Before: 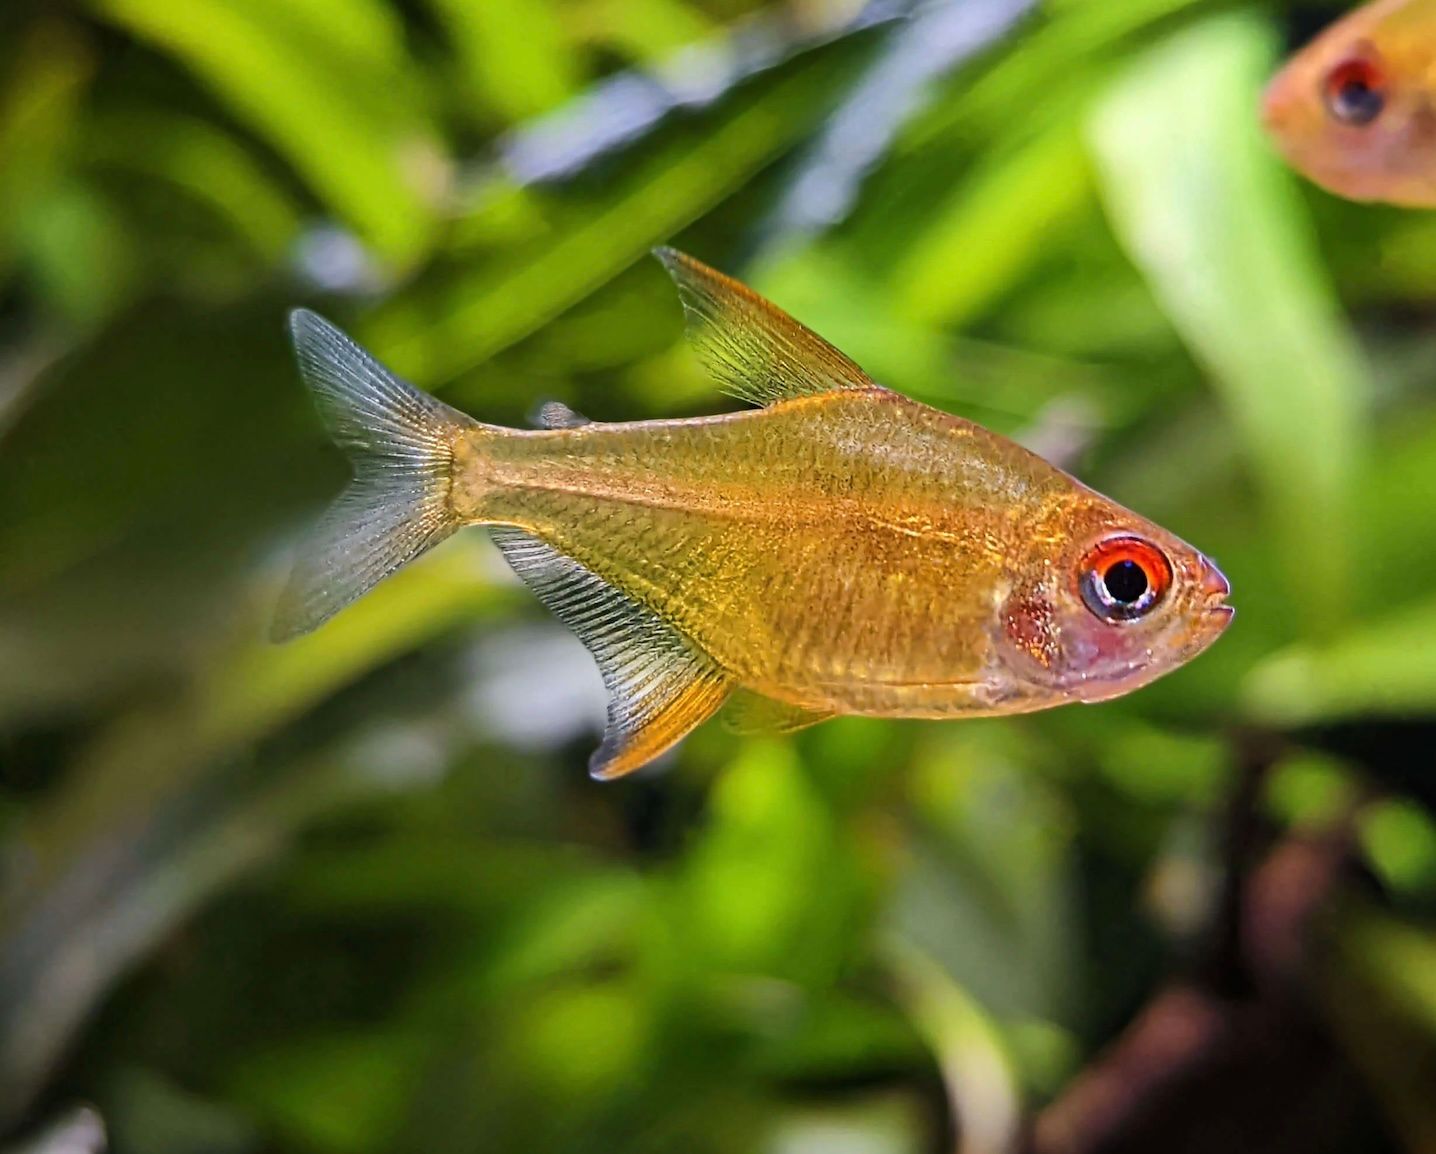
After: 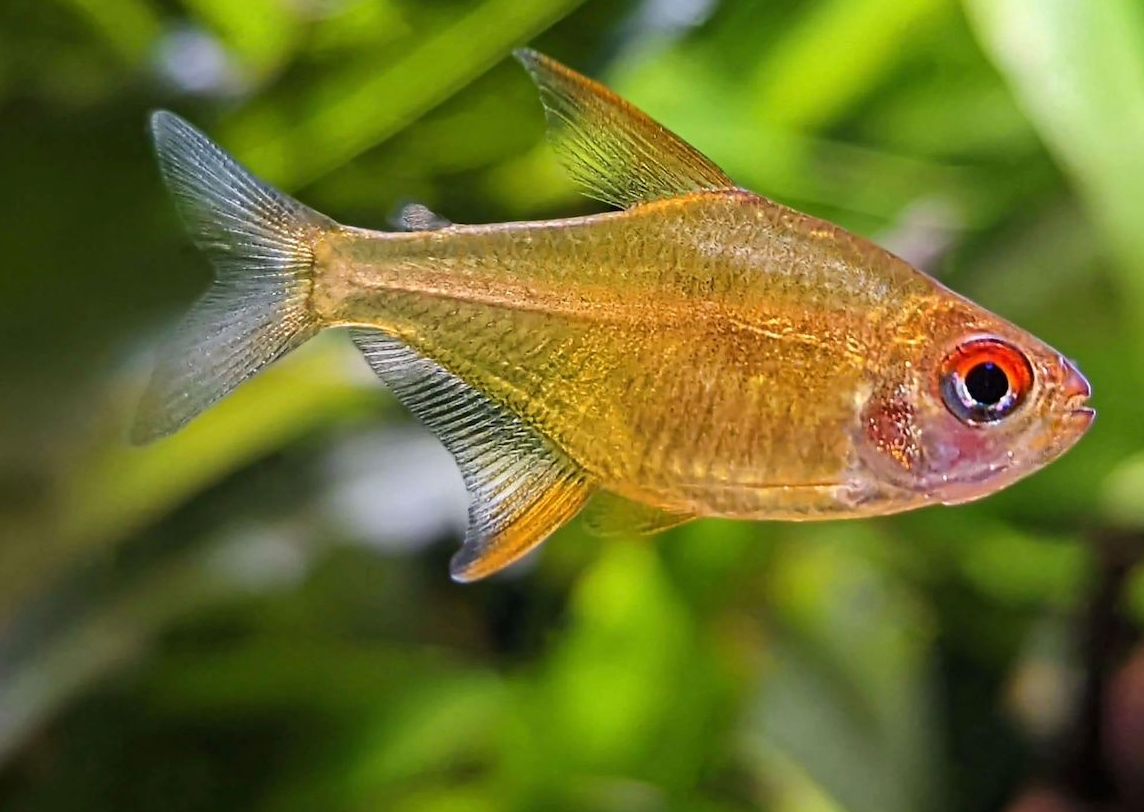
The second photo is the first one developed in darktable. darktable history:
crop: left 9.699%, top 17.185%, right 10.583%, bottom 12.397%
